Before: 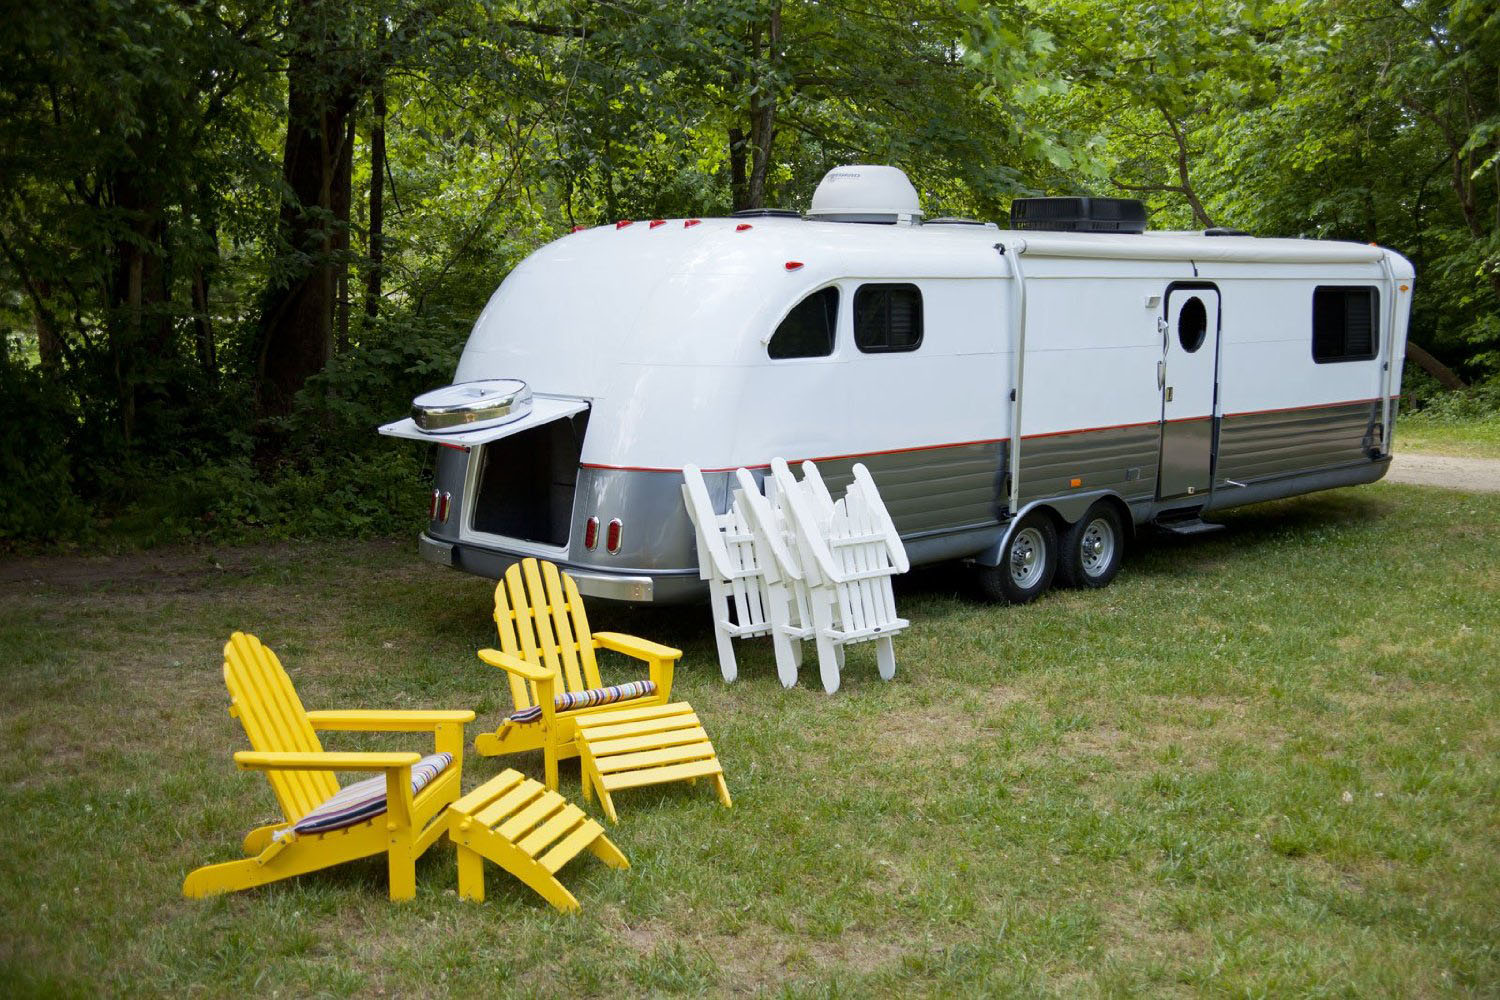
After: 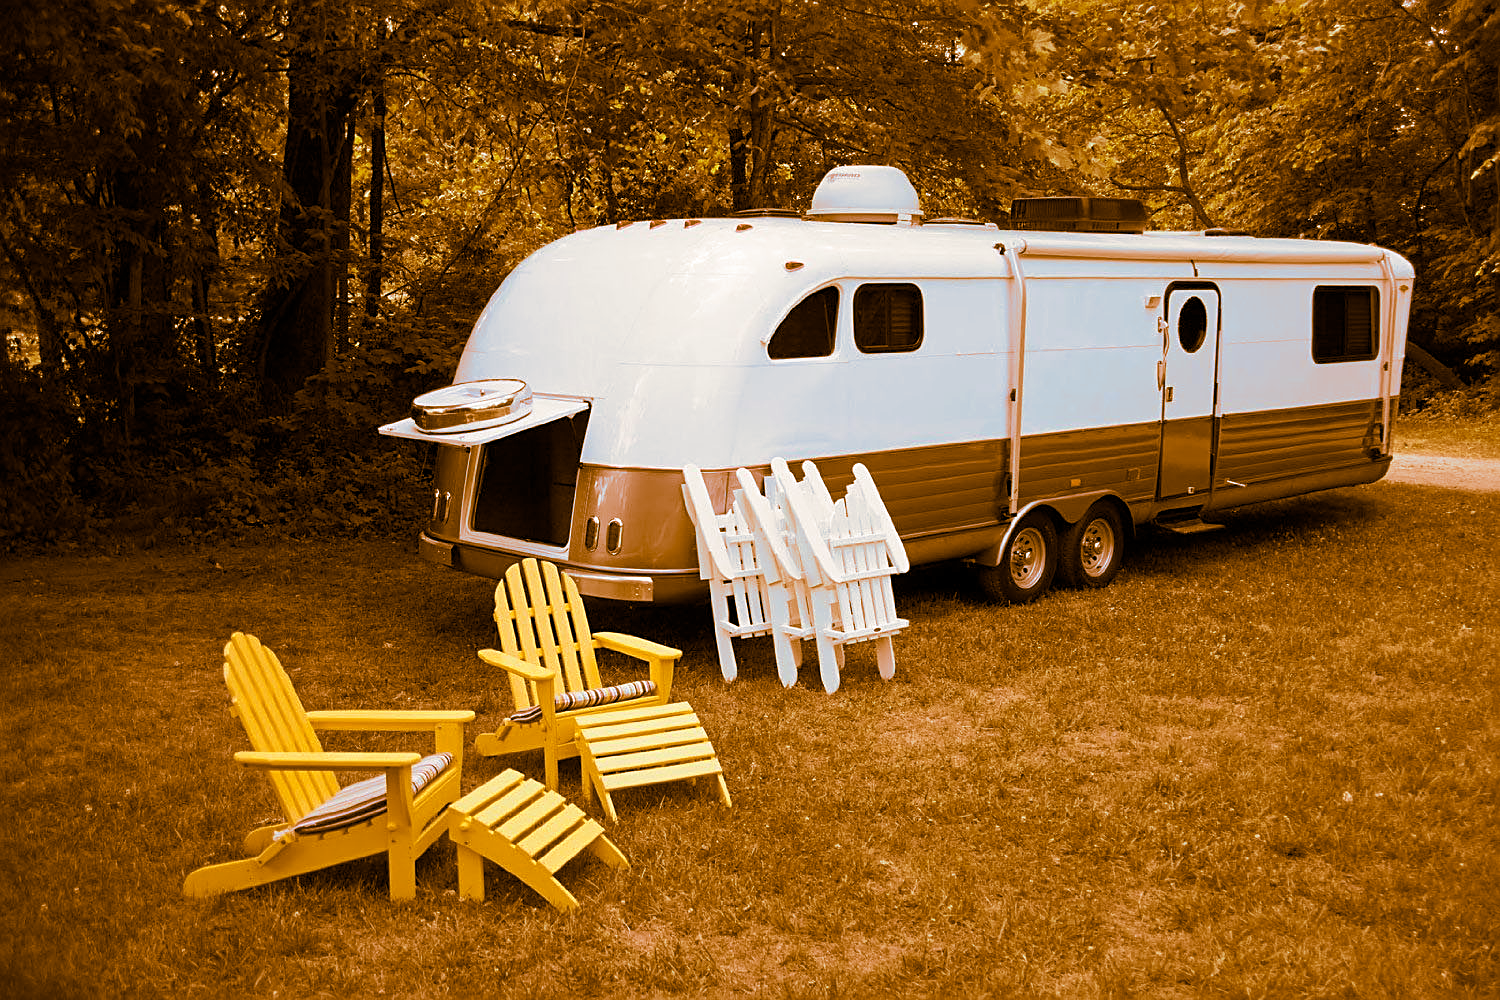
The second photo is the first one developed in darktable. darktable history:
sharpen: on, module defaults
split-toning: shadows › hue 26°, shadows › saturation 0.92, highlights › hue 40°, highlights › saturation 0.92, balance -63, compress 0%
